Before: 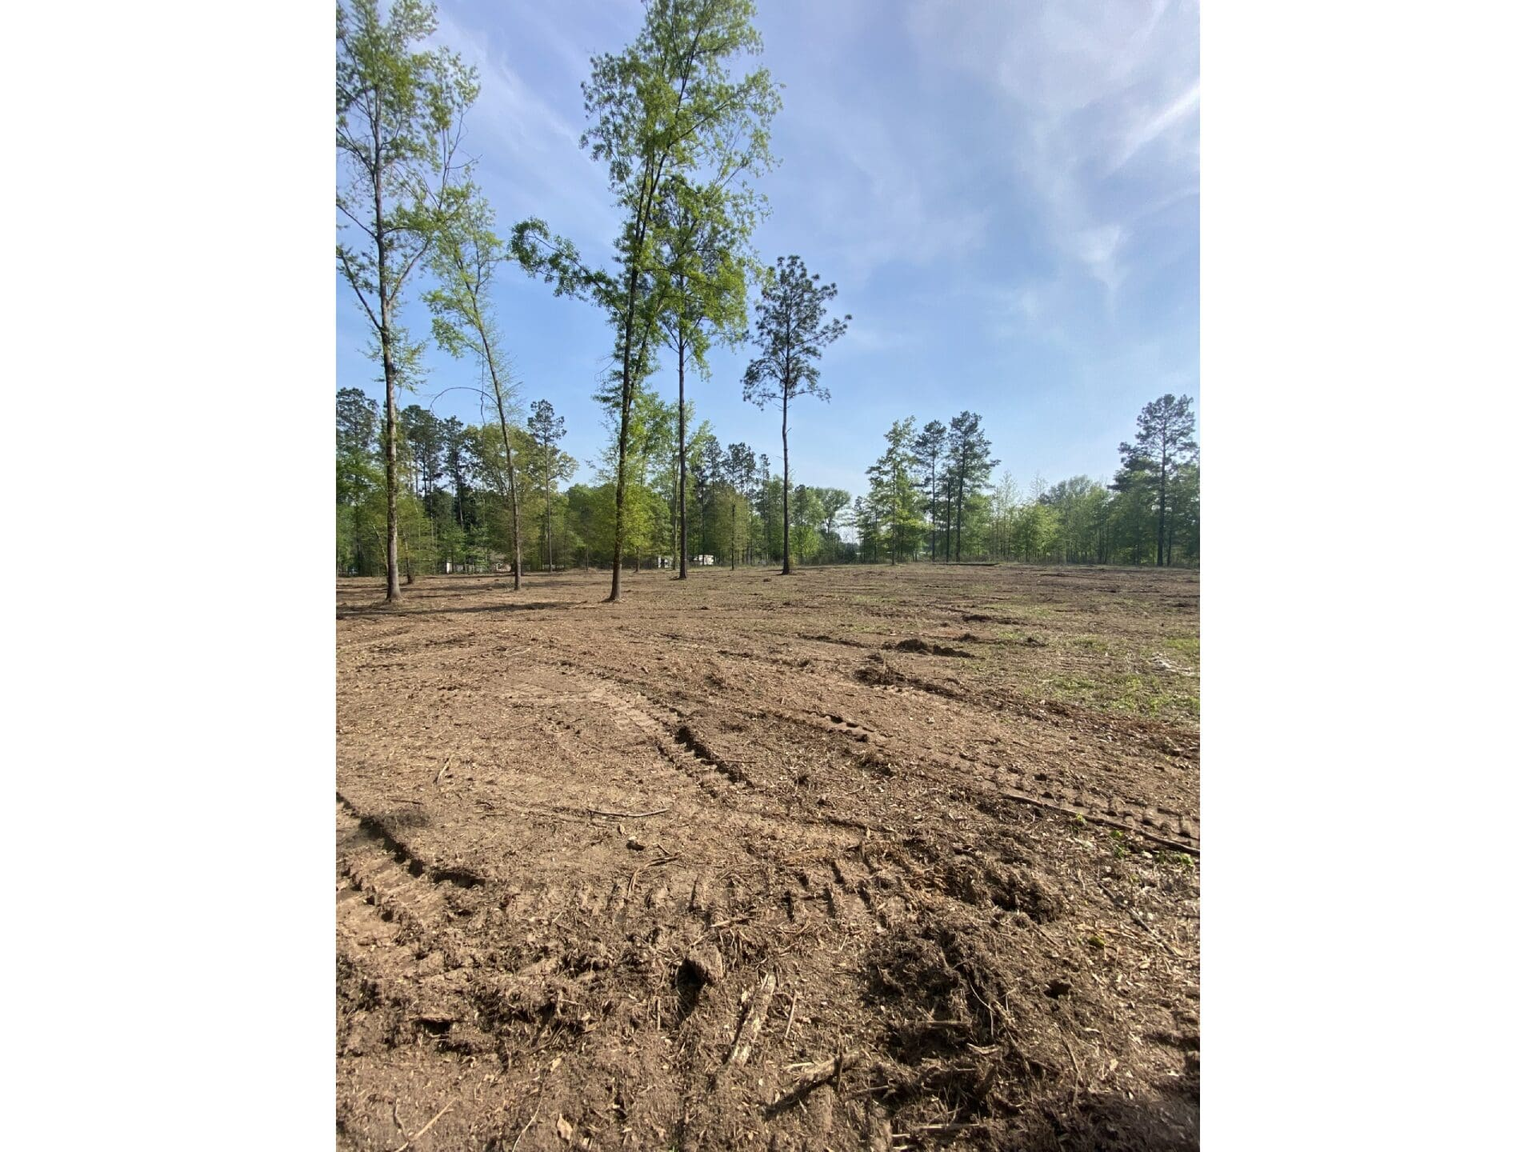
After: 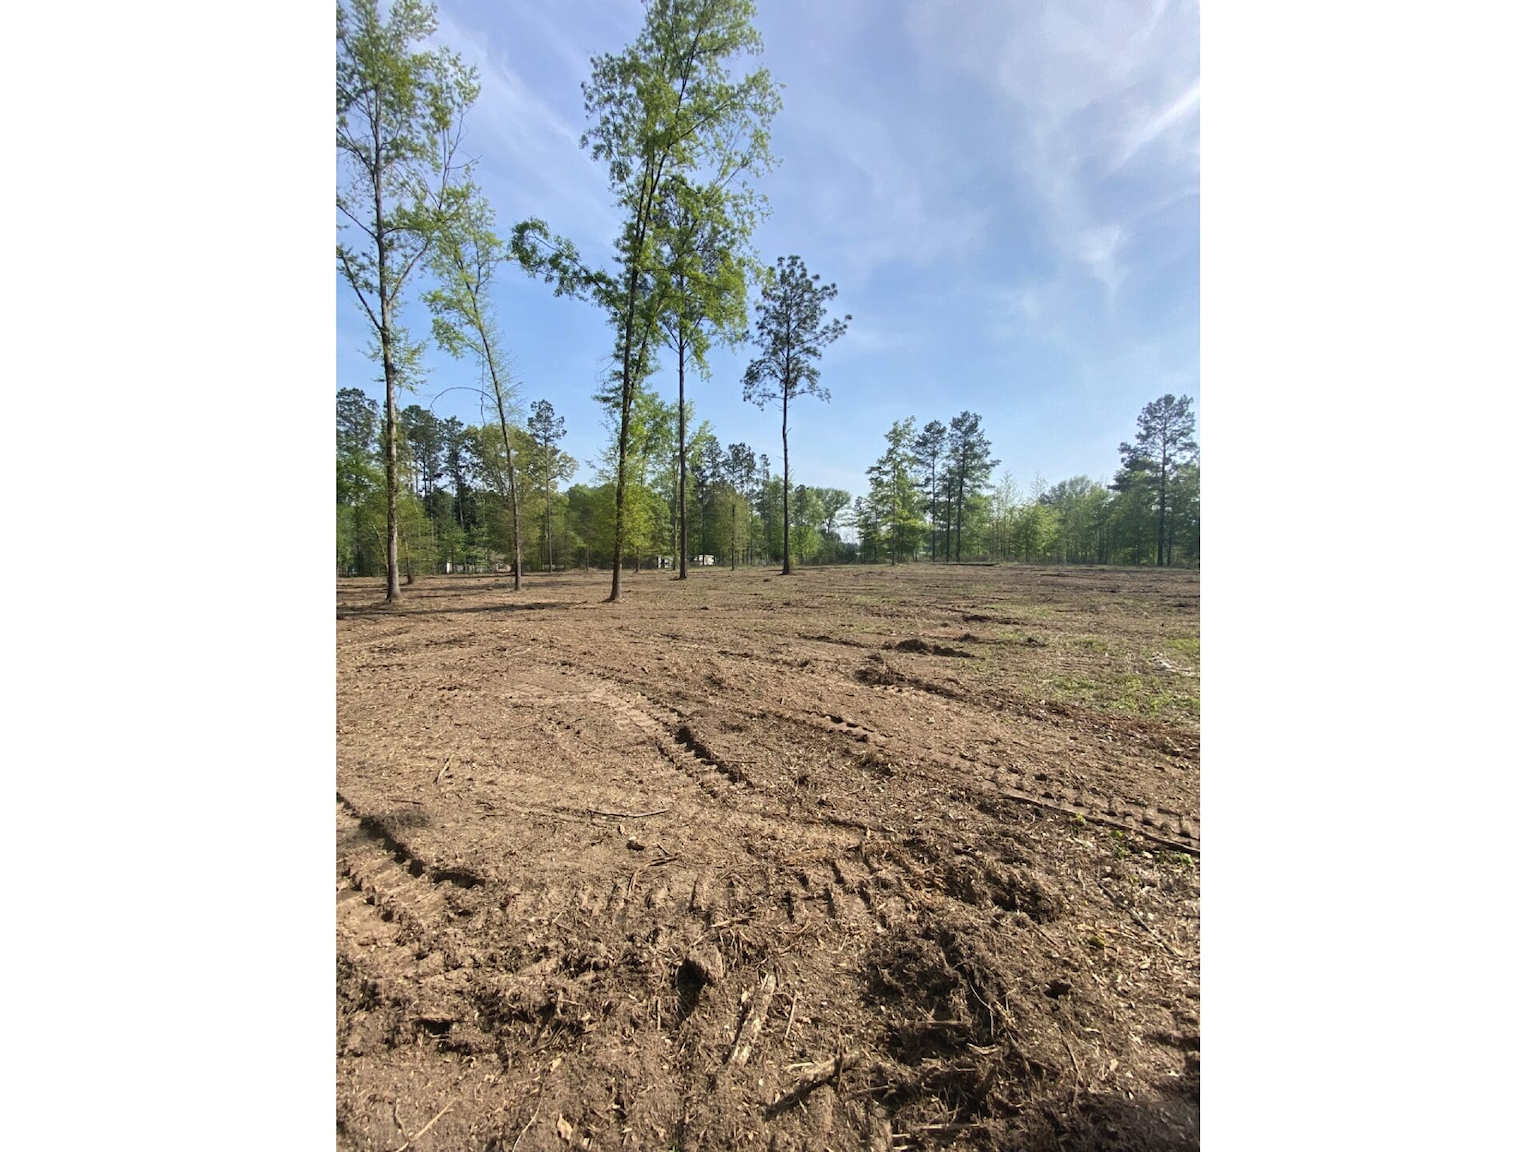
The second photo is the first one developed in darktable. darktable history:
exposure: black level correction -0.003, exposure 0.035 EV, compensate exposure bias true, compensate highlight preservation false
